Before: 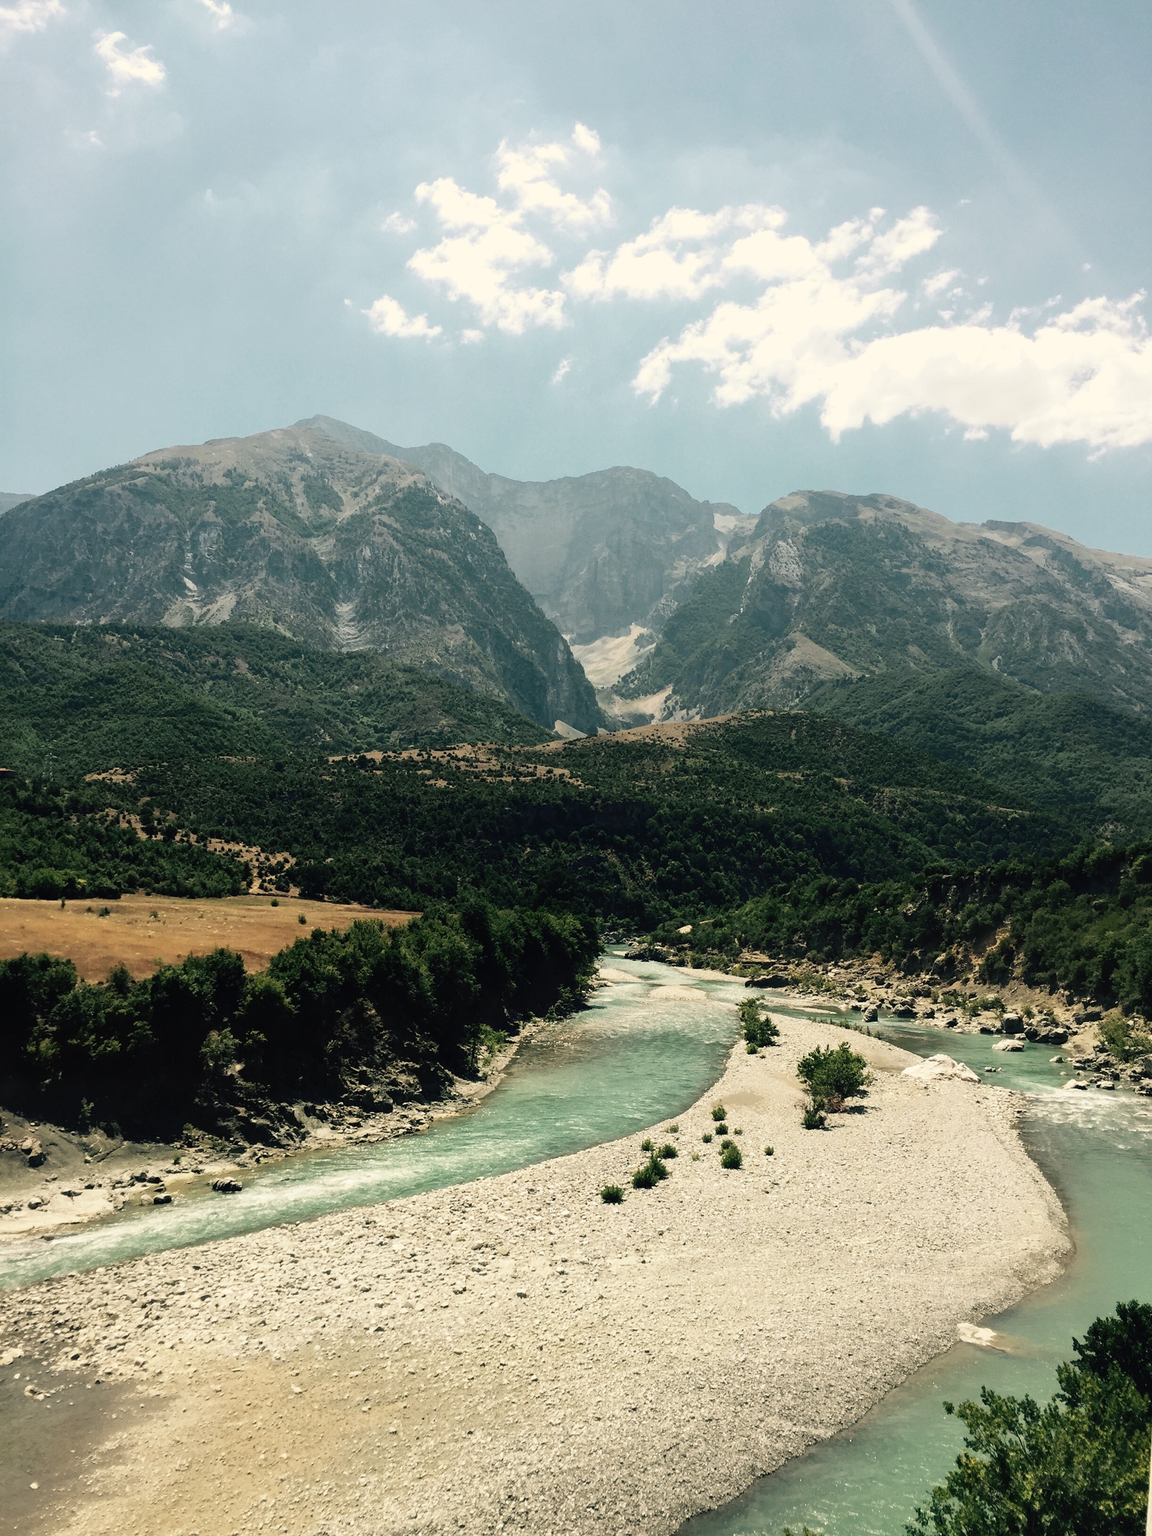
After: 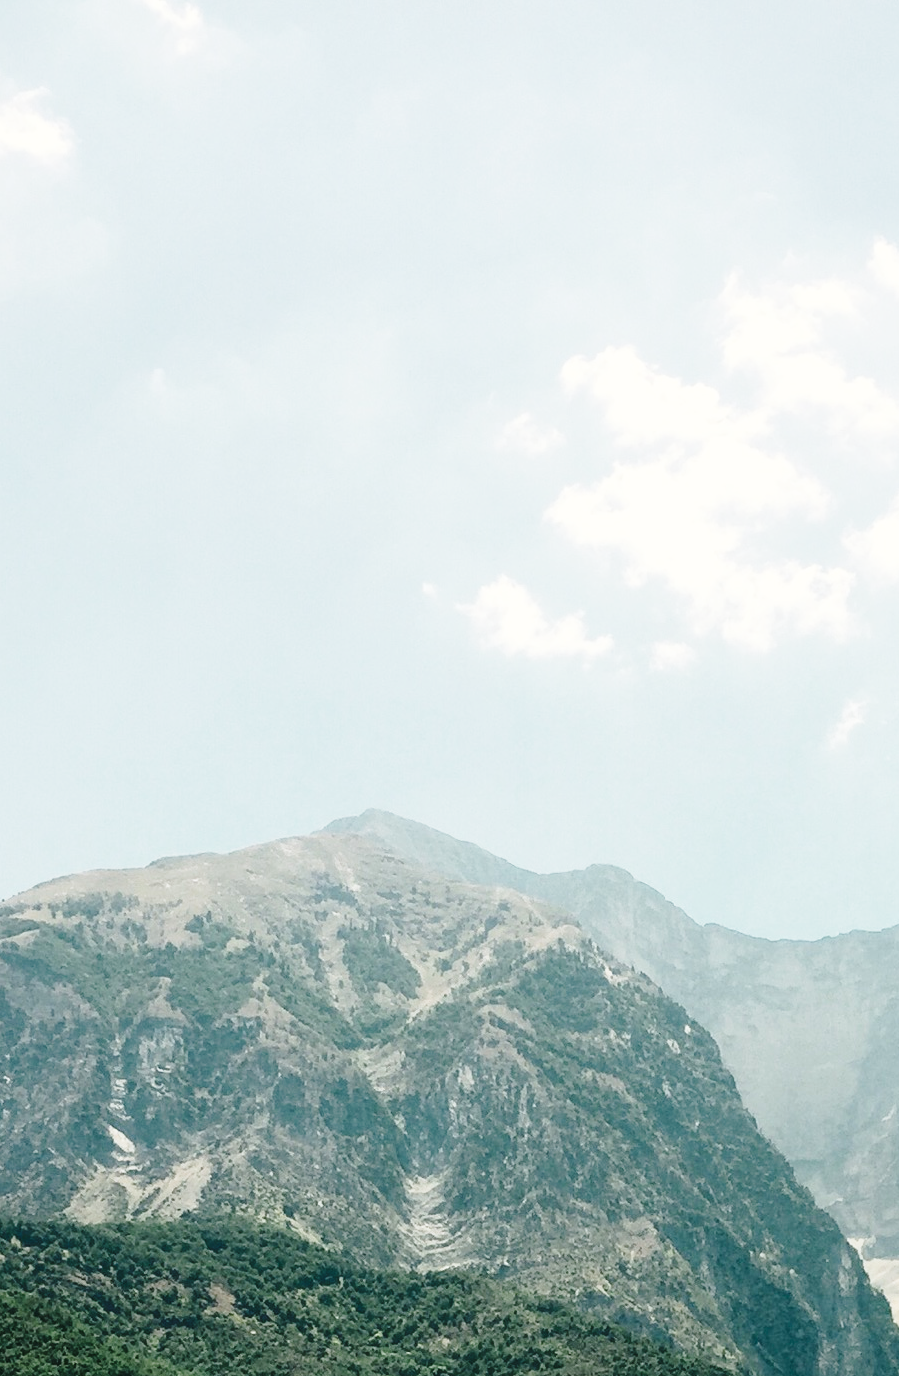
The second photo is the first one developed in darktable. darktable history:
crop and rotate: left 11.119%, top 0.058%, right 48.902%, bottom 54.048%
base curve: curves: ch0 [(0, 0) (0.028, 0.03) (0.121, 0.232) (0.46, 0.748) (0.859, 0.968) (1, 1)], preserve colors none
